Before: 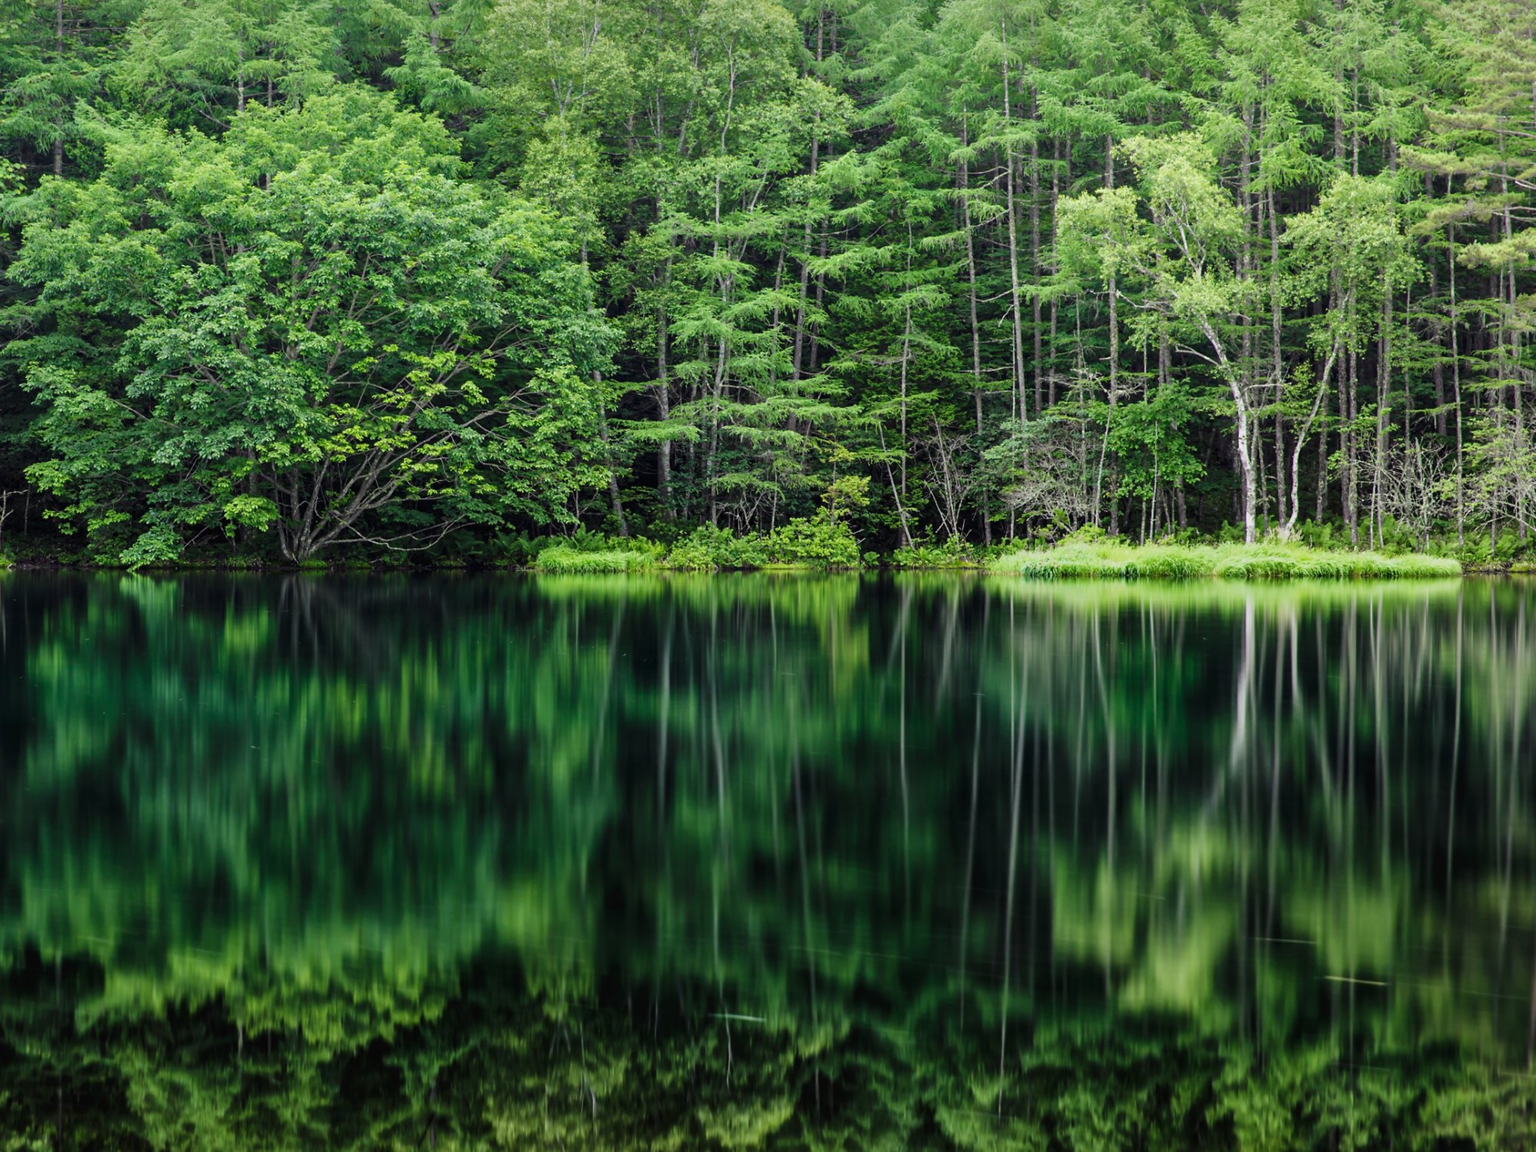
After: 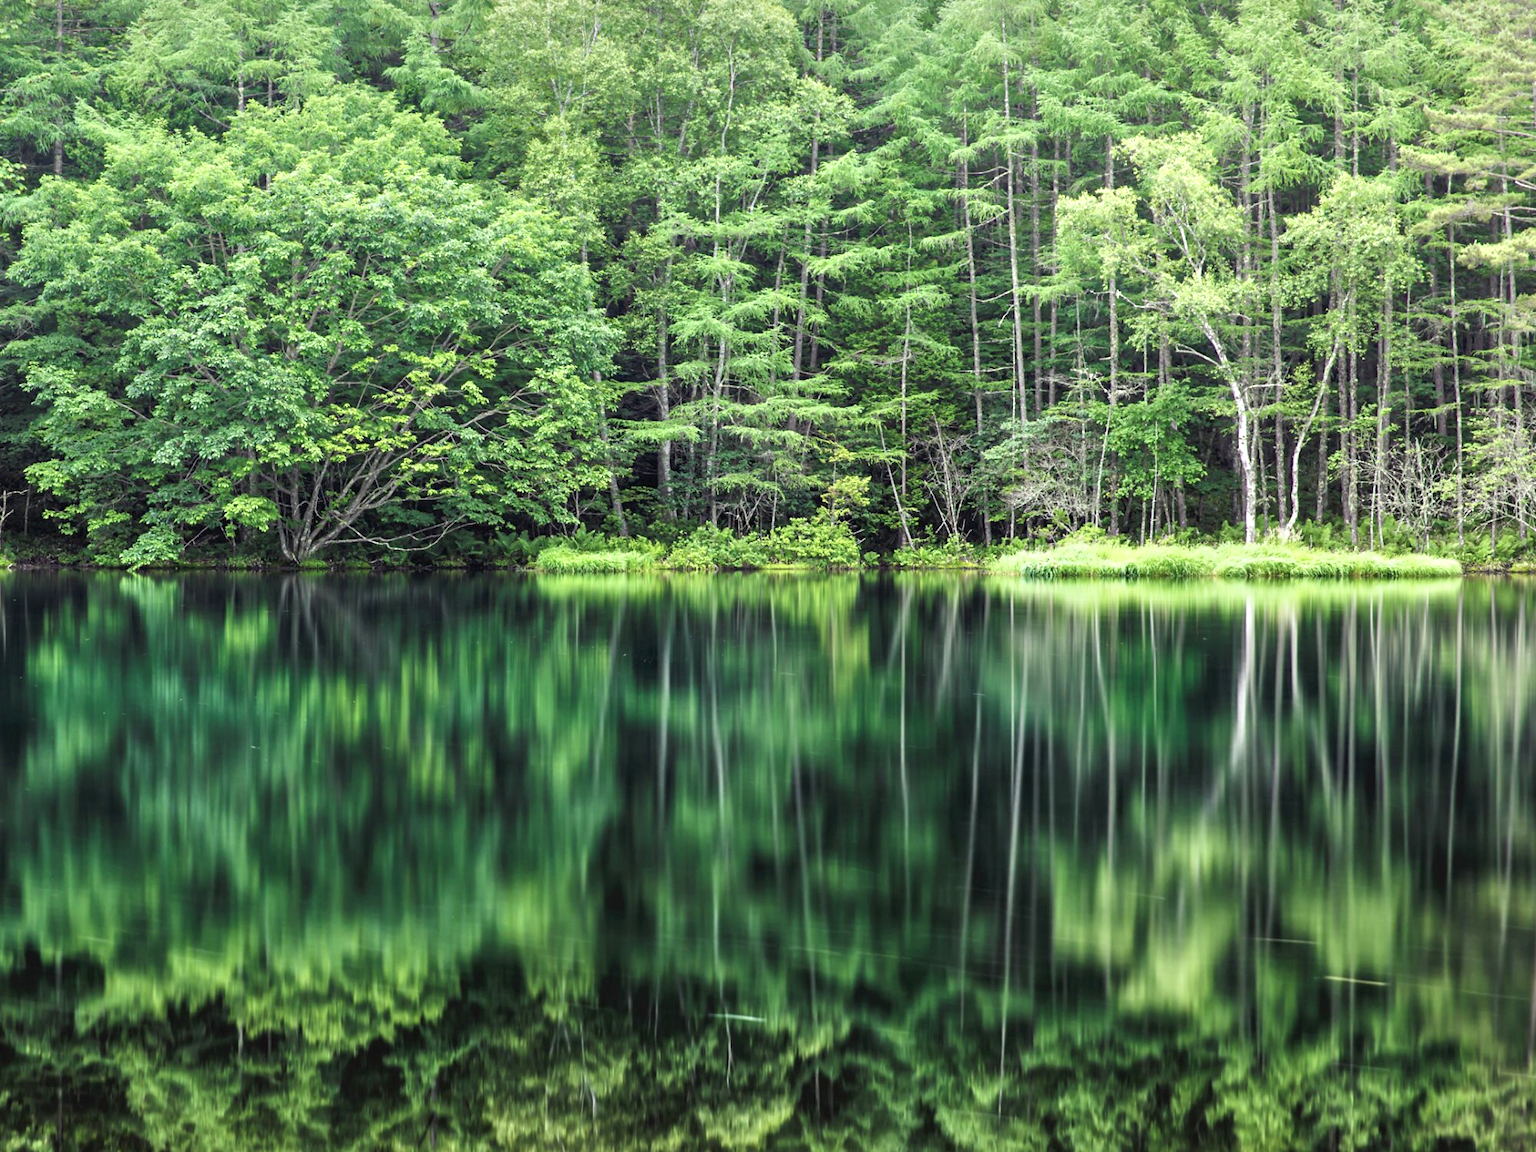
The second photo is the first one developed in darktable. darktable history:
color correction: highlights b* -0.01, saturation 0.813
exposure: exposure 0.507 EV, compensate exposure bias true, compensate highlight preservation false
tone equalizer: -8 EV 0.999 EV, -7 EV 0.983 EV, -6 EV 0.997 EV, -5 EV 1.03 EV, -4 EV 1.04 EV, -3 EV 0.725 EV, -2 EV 0.508 EV, -1 EV 0.236 EV
